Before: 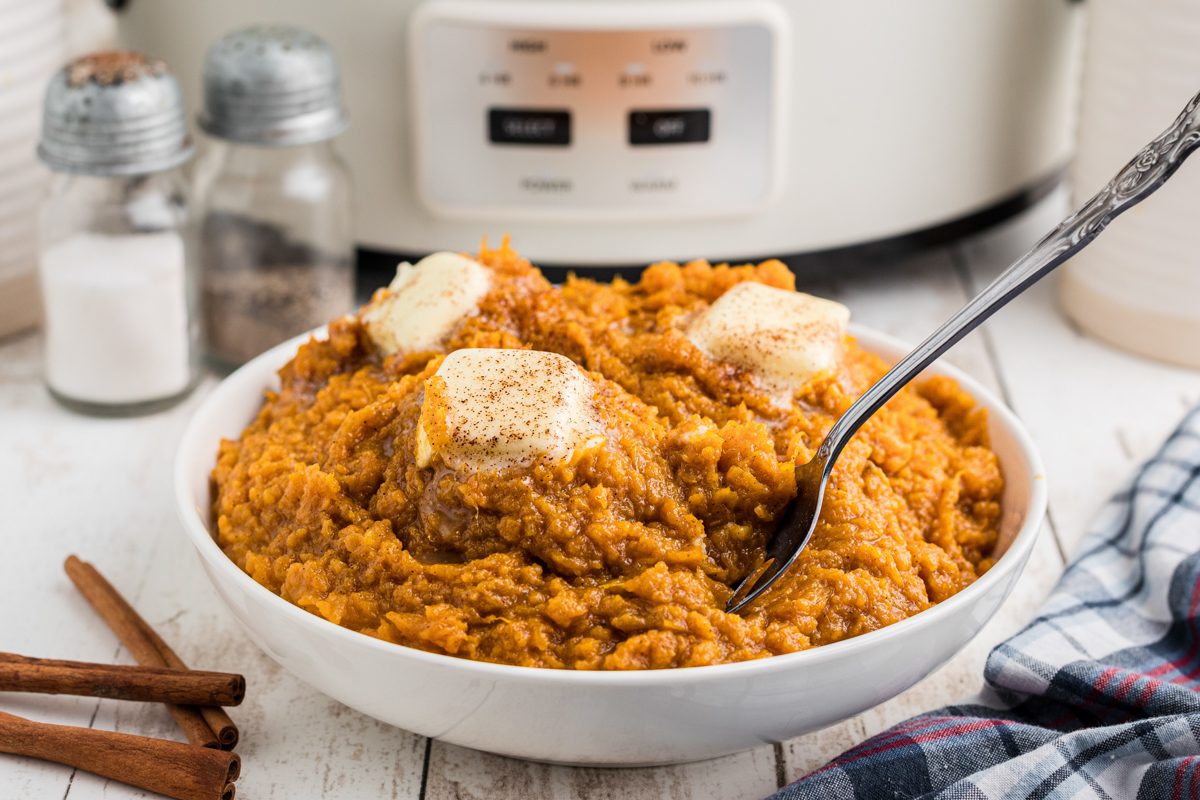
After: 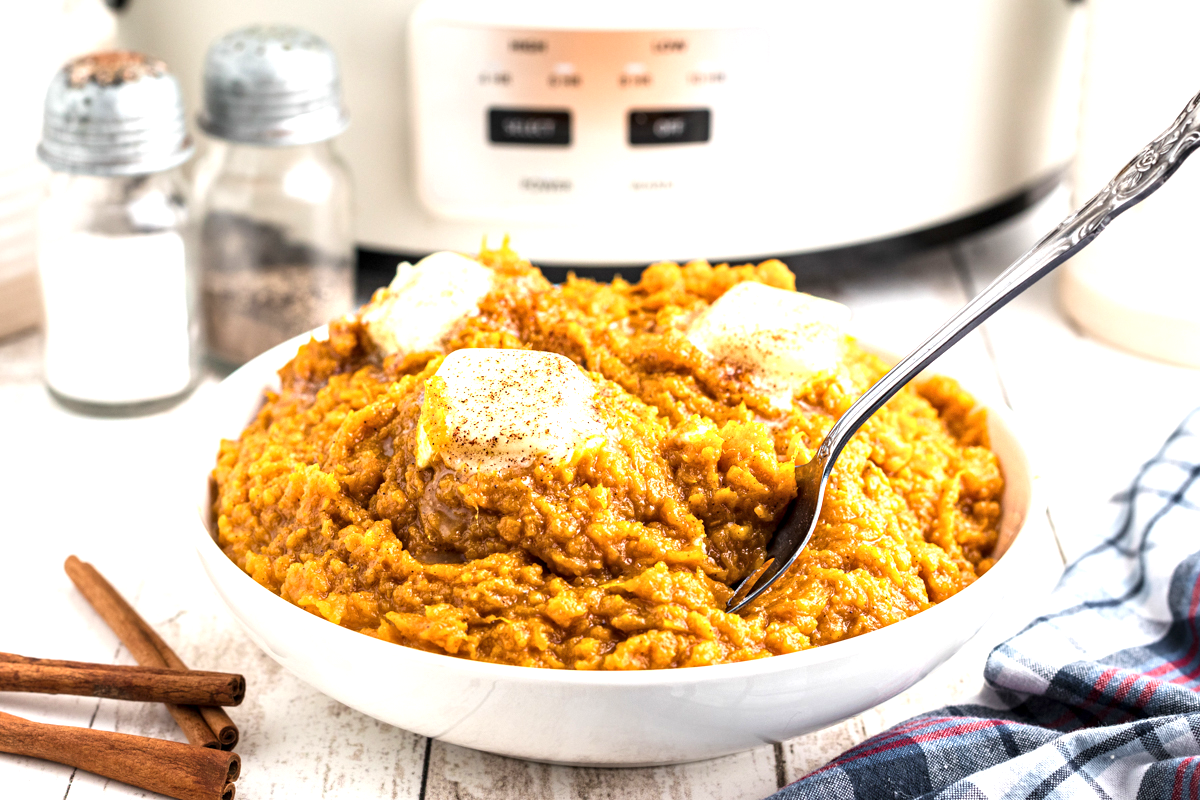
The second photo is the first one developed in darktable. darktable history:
contrast equalizer: y [[0.5, 0.501, 0.525, 0.597, 0.58, 0.514], [0.5 ×6], [0.5 ×6], [0 ×6], [0 ×6]], mix 0.355
exposure: black level correction 0, exposure 1 EV, compensate highlight preservation false
